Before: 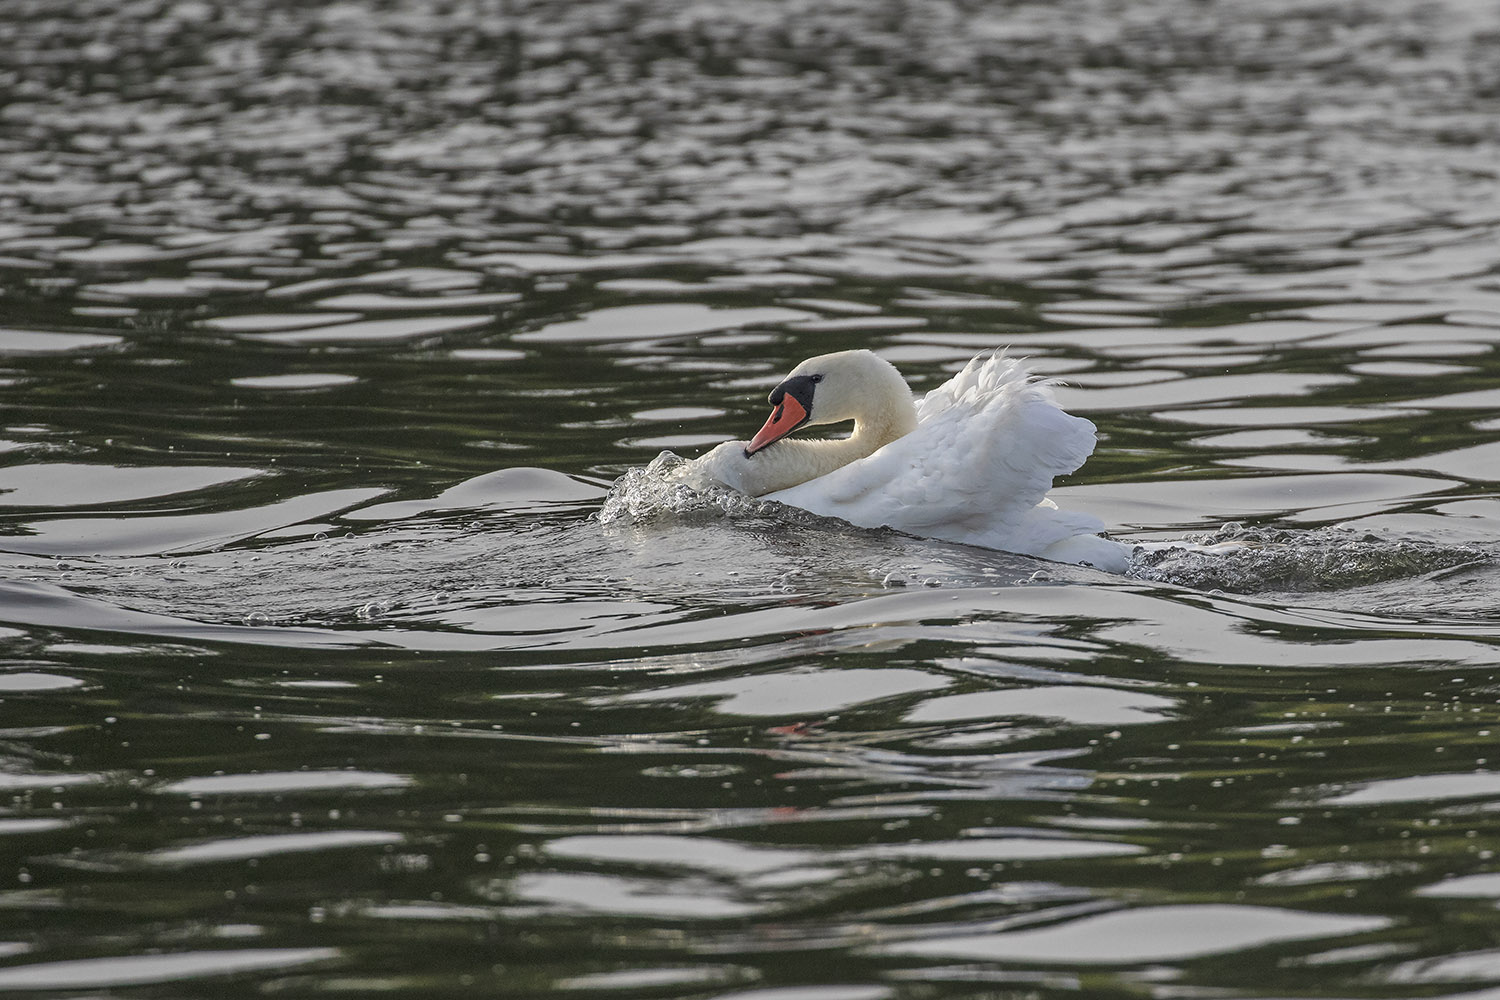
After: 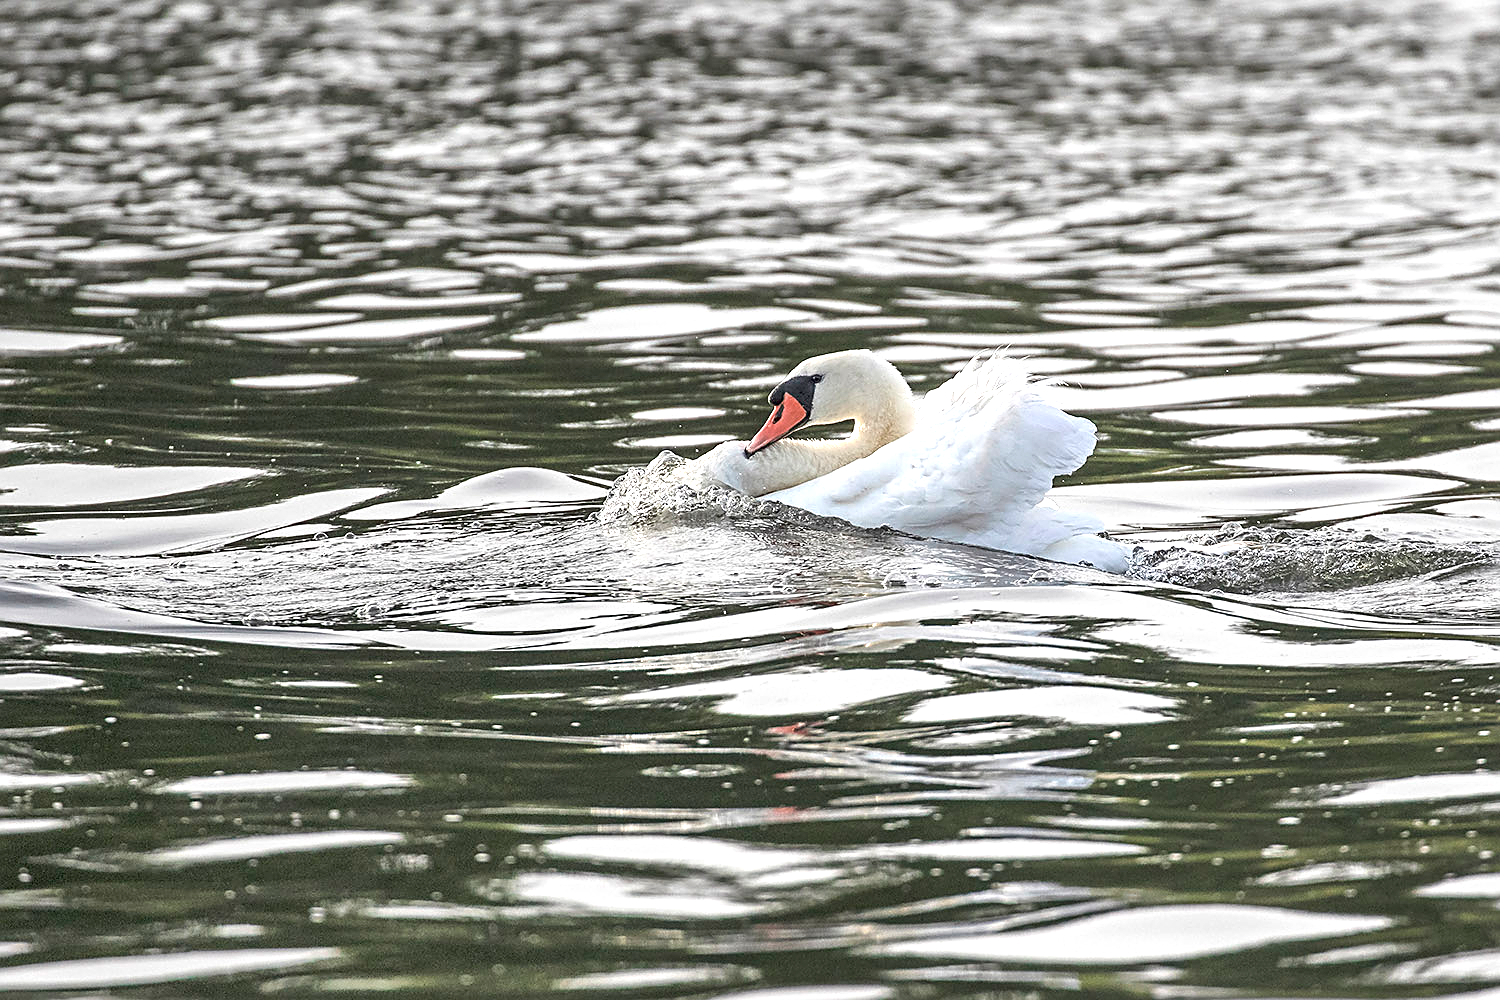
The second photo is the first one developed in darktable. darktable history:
contrast brightness saturation: saturation -0.067
sharpen: on, module defaults
exposure: black level correction 0, exposure 0.889 EV, compensate highlight preservation false
shadows and highlights: radius 111.85, shadows 50.98, white point adjustment 9.07, highlights -2.43, soften with gaussian
